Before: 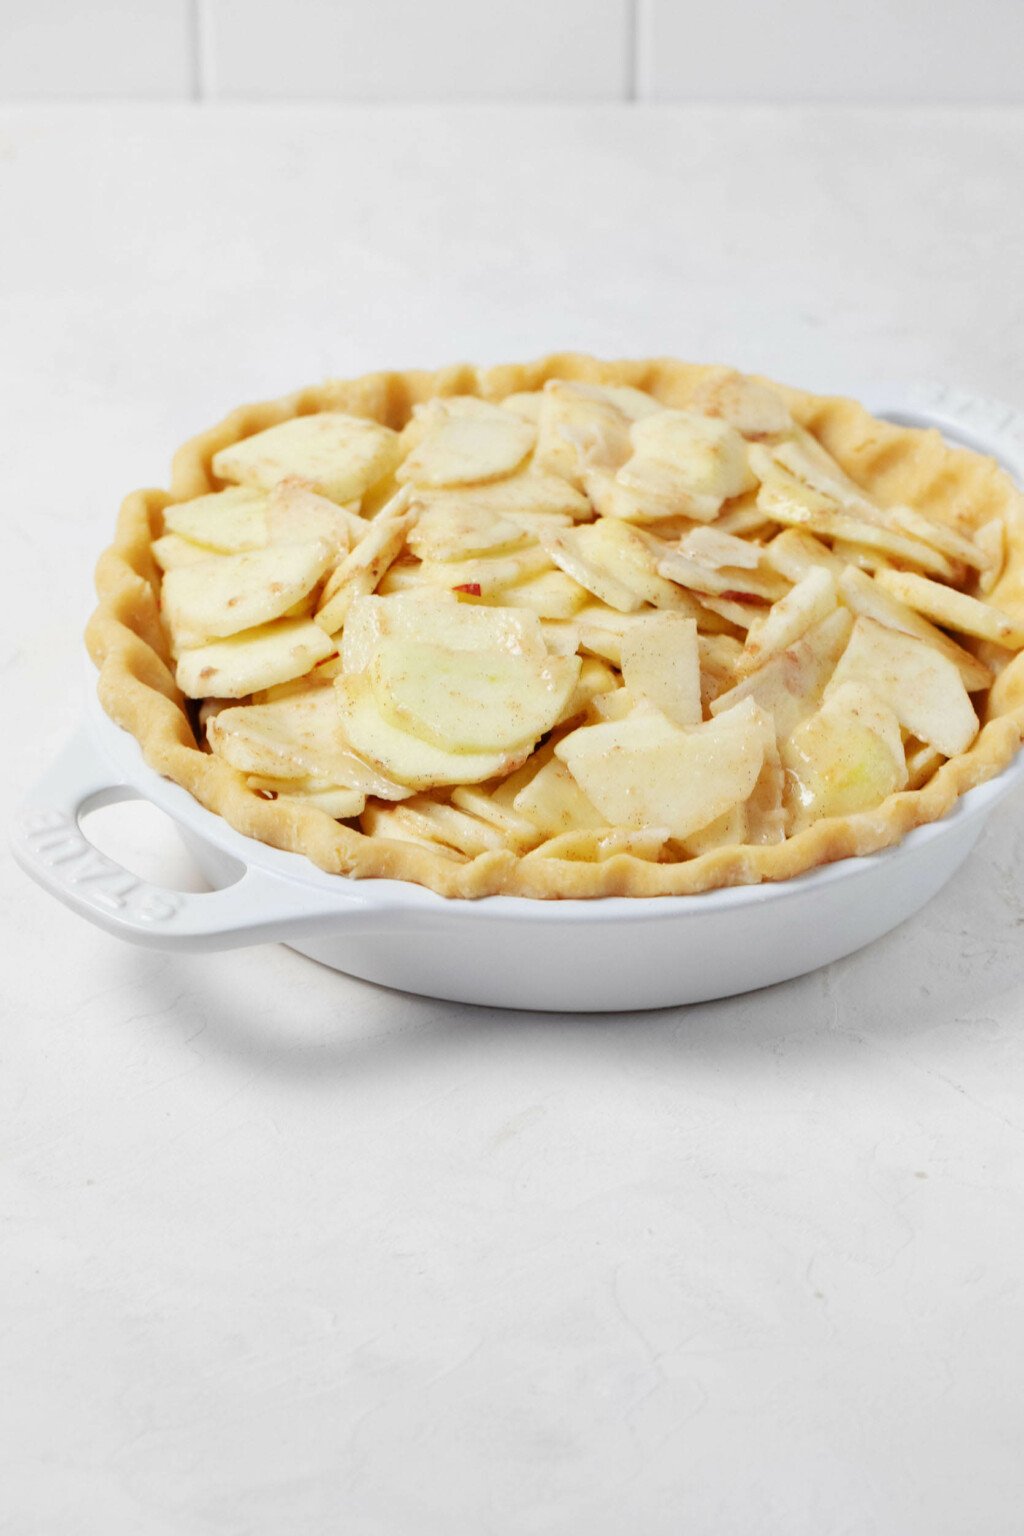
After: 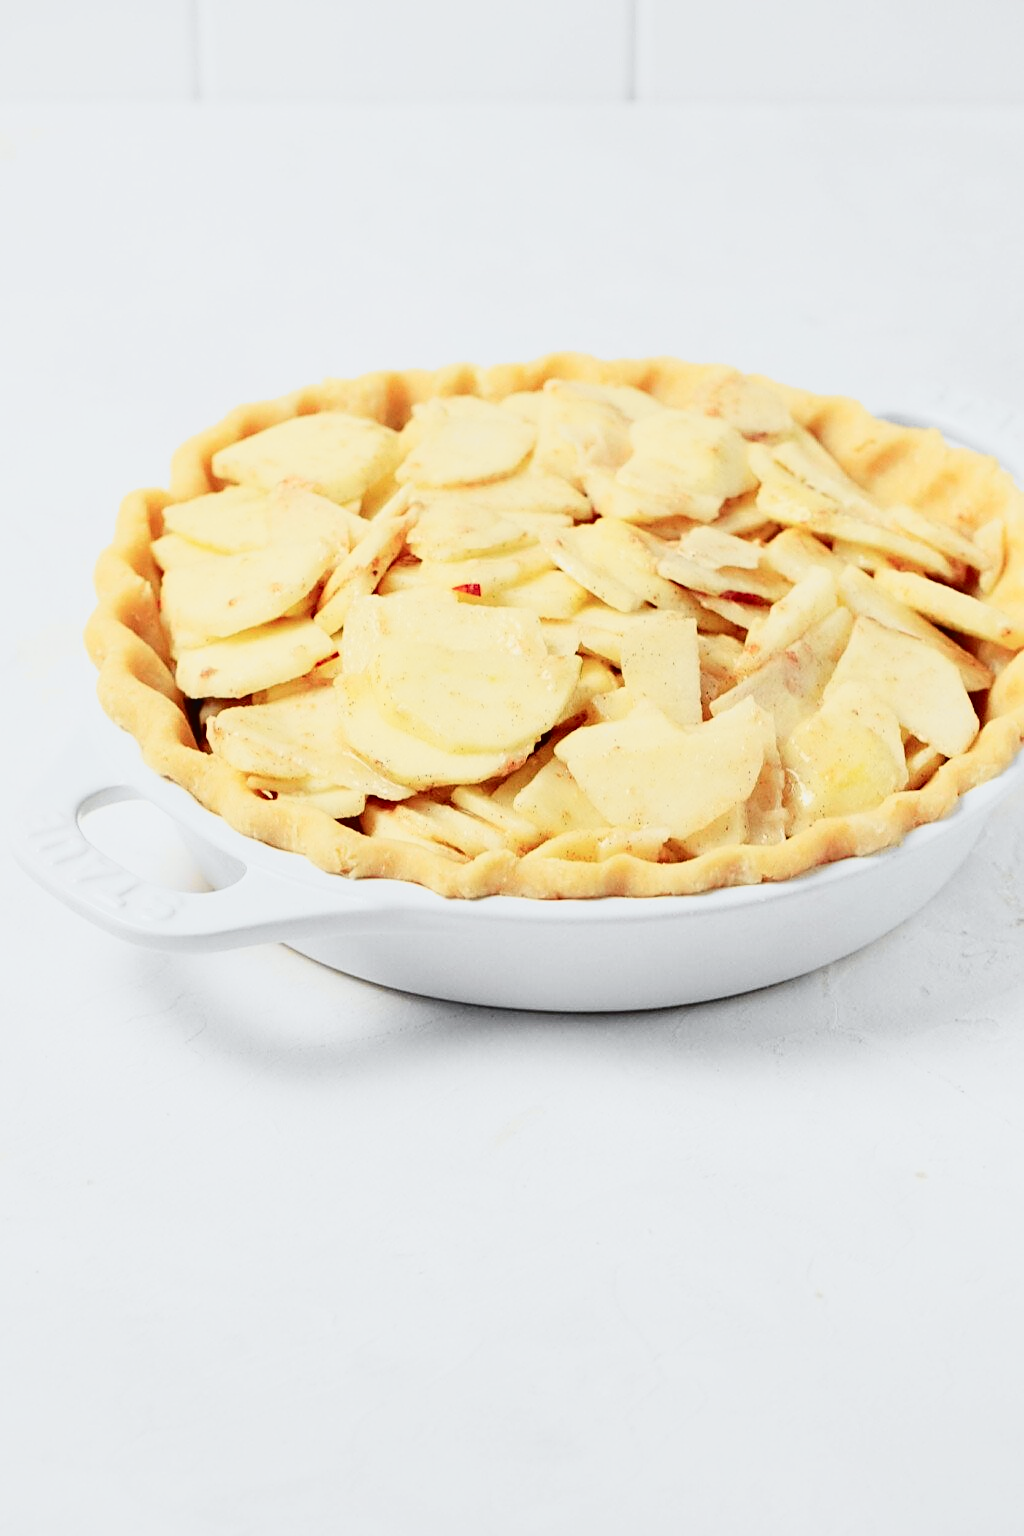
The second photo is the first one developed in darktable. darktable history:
sharpen: on, module defaults
tone curve: curves: ch0 [(0, 0.026) (0.058, 0.036) (0.246, 0.214) (0.437, 0.498) (0.55, 0.644) (0.657, 0.767) (0.822, 0.9) (1, 0.961)]; ch1 [(0, 0) (0.346, 0.307) (0.408, 0.369) (0.453, 0.457) (0.476, 0.489) (0.502, 0.498) (0.521, 0.515) (0.537, 0.531) (0.612, 0.641) (0.676, 0.728) (1, 1)]; ch2 [(0, 0) (0.346, 0.34) (0.434, 0.46) (0.485, 0.494) (0.5, 0.494) (0.511, 0.508) (0.537, 0.564) (0.579, 0.599) (0.663, 0.67) (1, 1)], color space Lab, independent channels, preserve colors none
